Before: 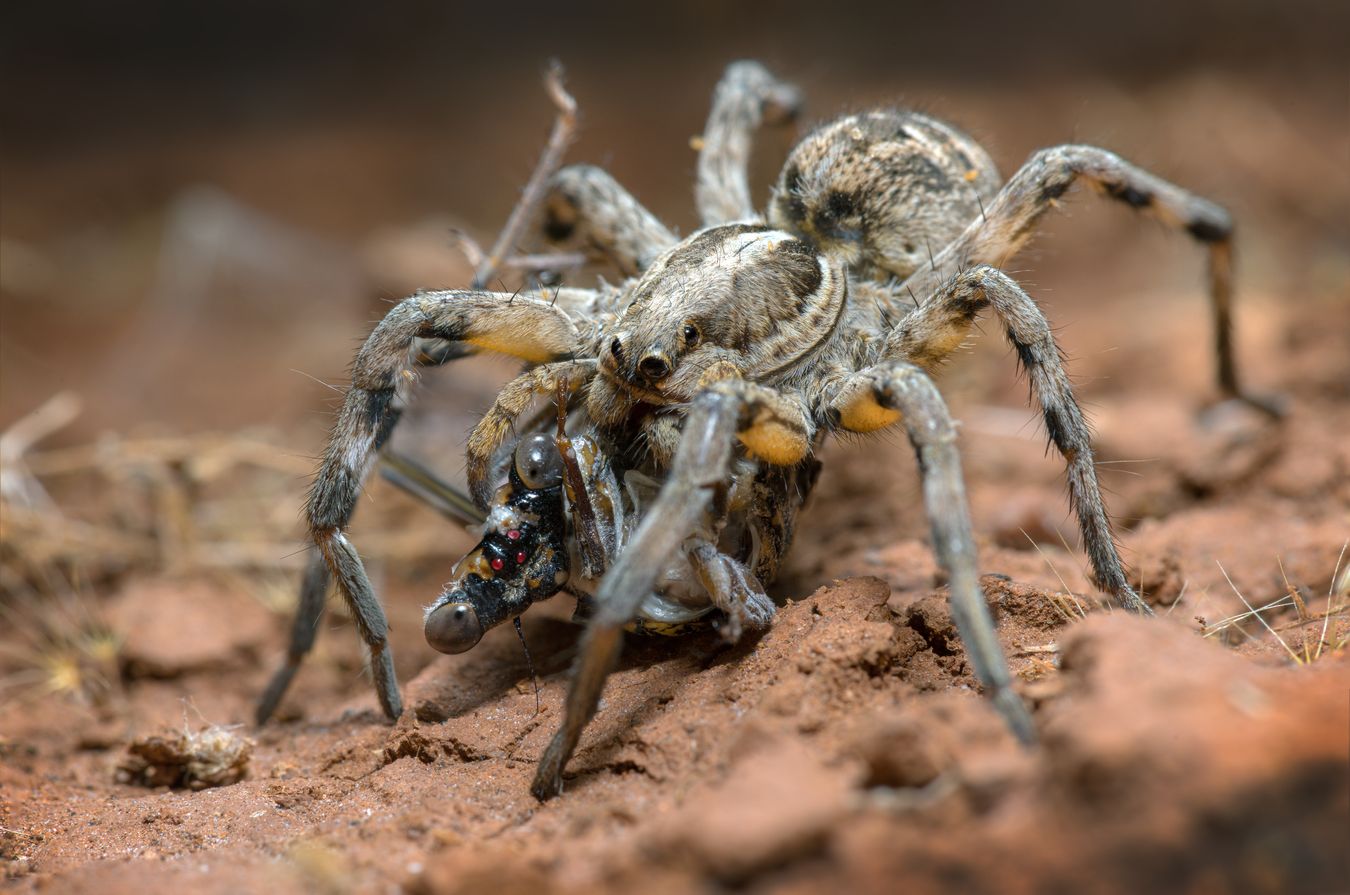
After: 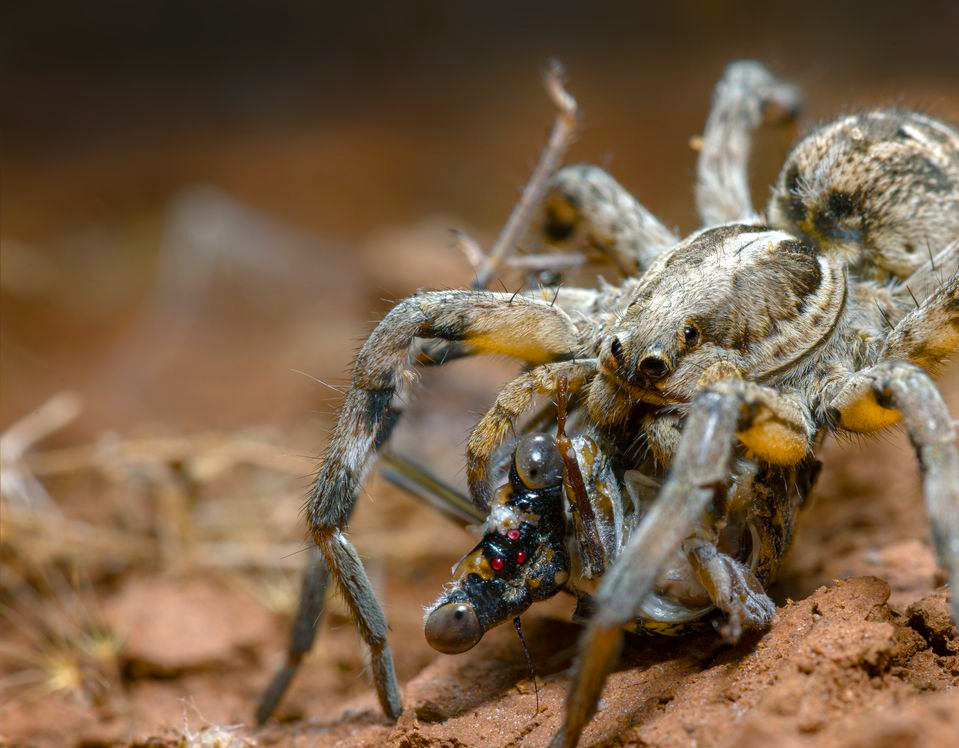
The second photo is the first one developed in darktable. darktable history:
crop: right 28.934%, bottom 16.374%
color balance rgb: perceptual saturation grading › global saturation 20%, perceptual saturation grading › highlights -25.305%, perceptual saturation grading › shadows 49.426%
levels: levels [0, 0.492, 0.984]
